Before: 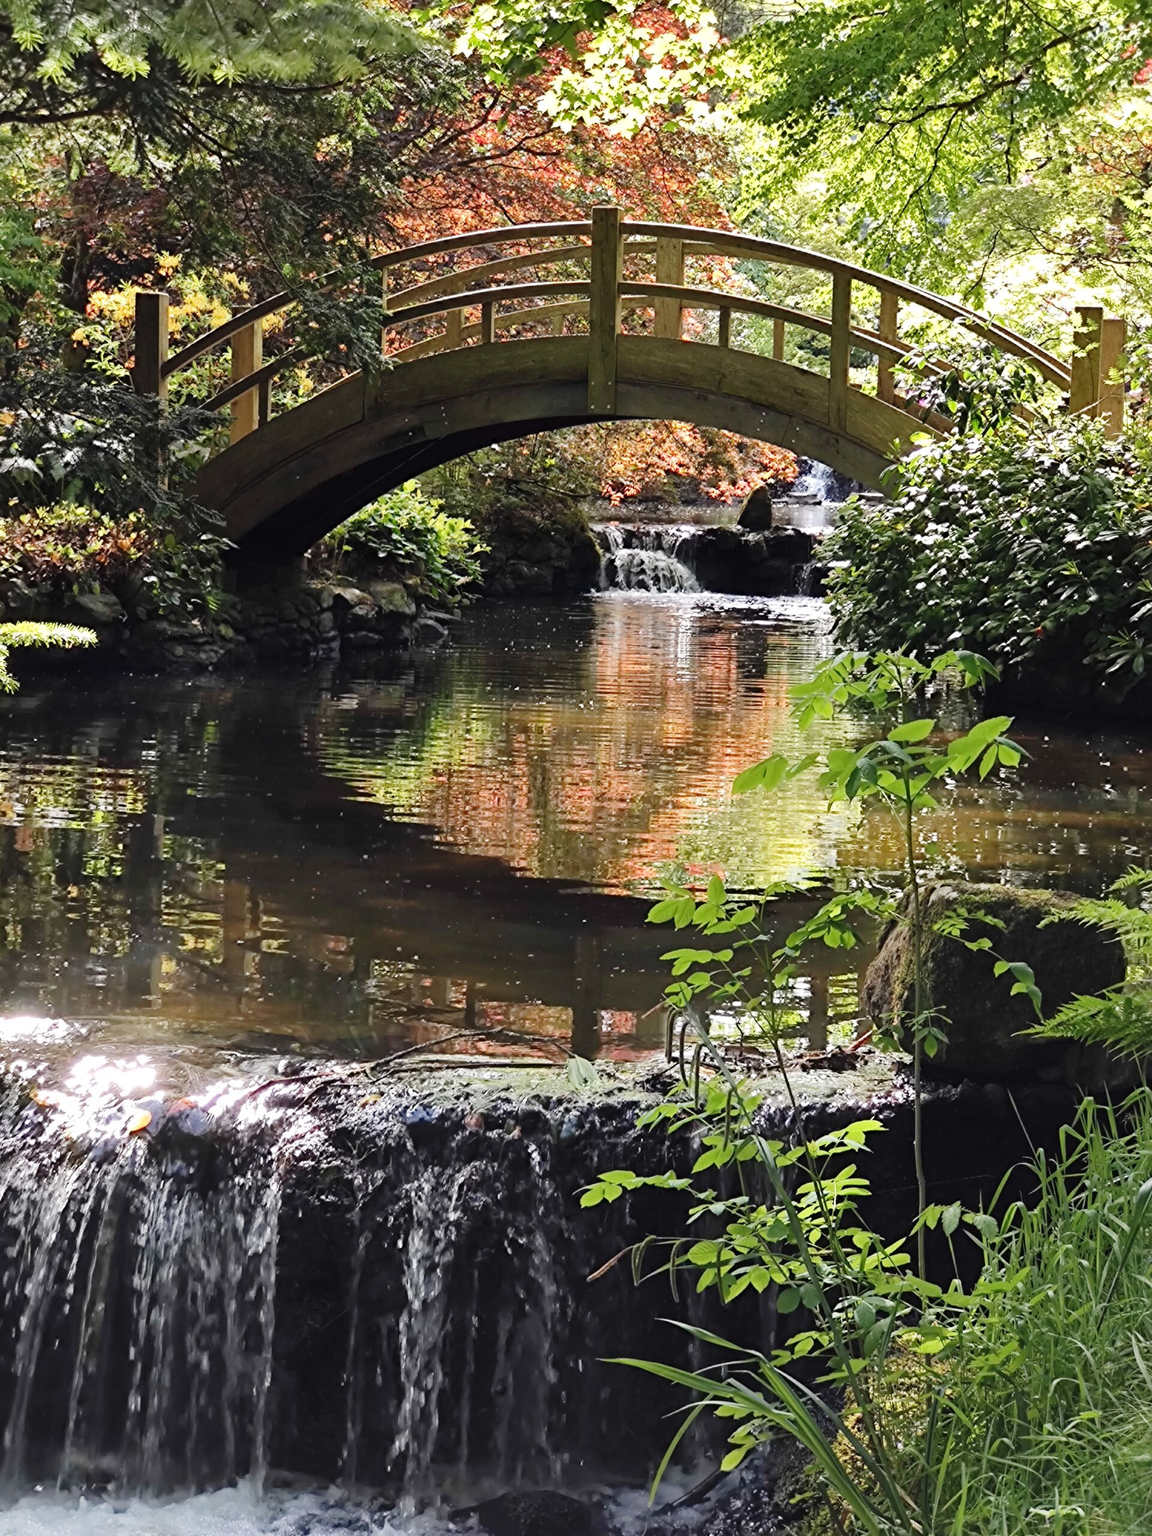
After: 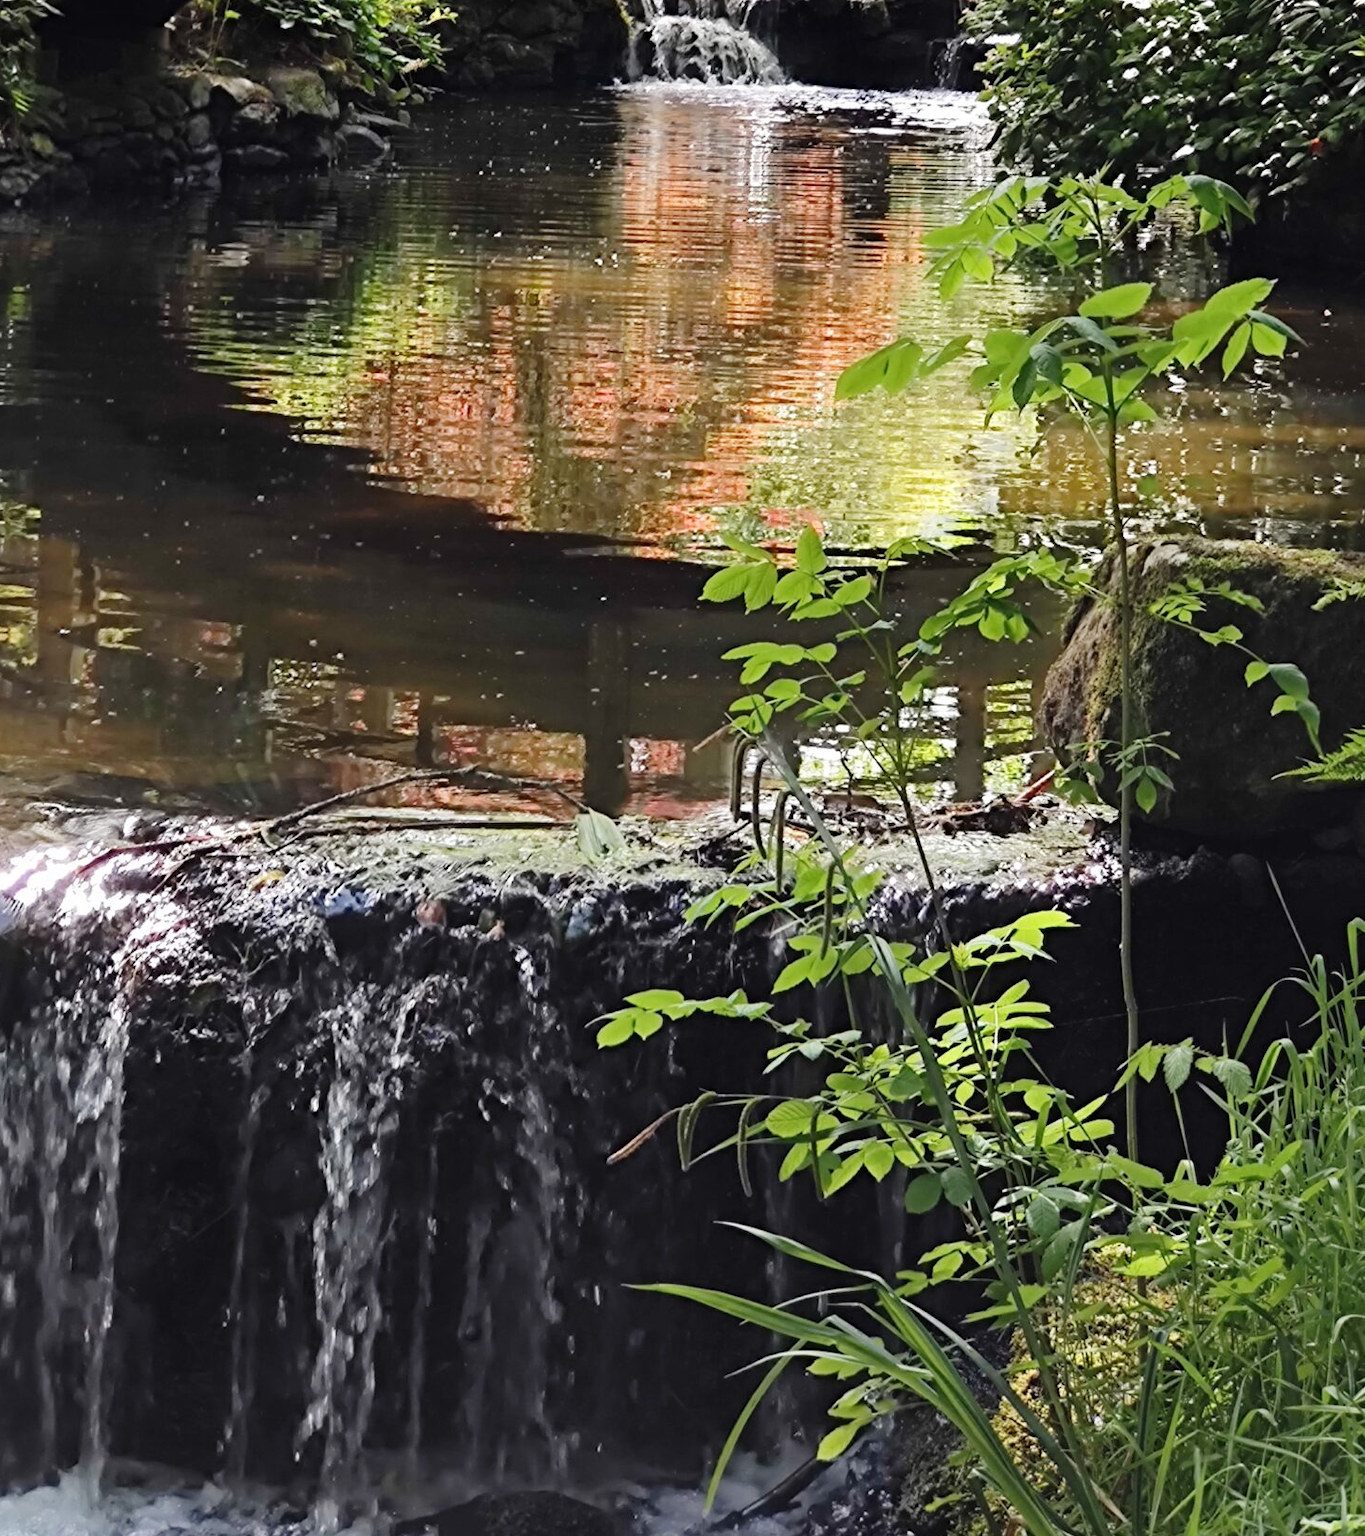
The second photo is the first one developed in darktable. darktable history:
white balance: red 1, blue 1
crop and rotate: left 17.299%, top 35.115%, right 7.015%, bottom 1.024%
